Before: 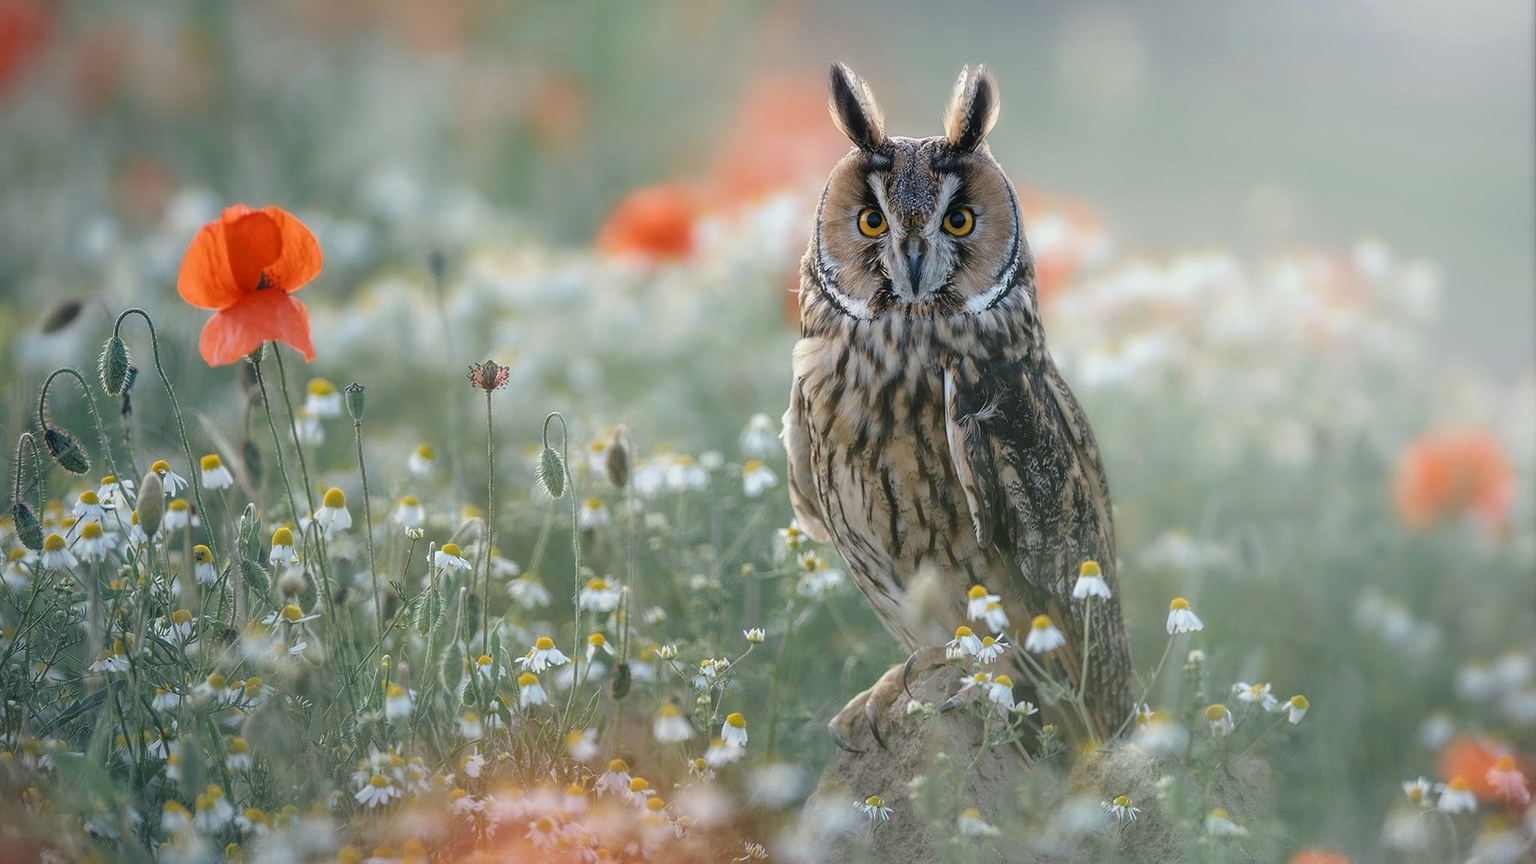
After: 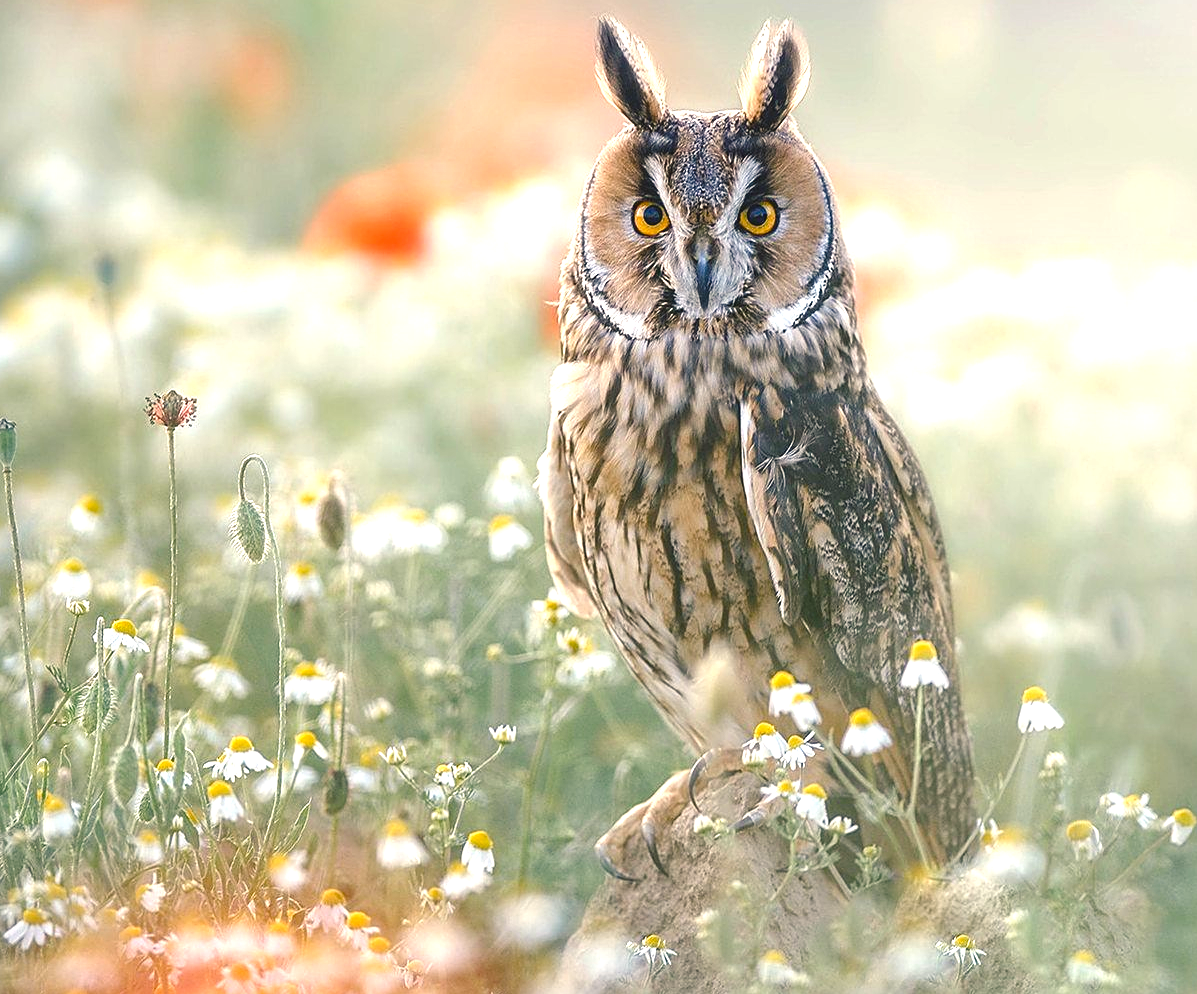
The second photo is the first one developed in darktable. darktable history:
sharpen: on, module defaults
exposure: exposure 0.999 EV, compensate highlight preservation false
local contrast: mode bilateral grid, contrast 10, coarseness 25, detail 110%, midtone range 0.2
crop and rotate: left 22.918%, top 5.629%, right 14.711%, bottom 2.247%
color balance rgb: shadows lift › chroma 2%, shadows lift › hue 247.2°, power › chroma 0.3%, power › hue 25.2°, highlights gain › chroma 3%, highlights gain › hue 60°, global offset › luminance 0.75%, perceptual saturation grading › global saturation 20%, perceptual saturation grading › highlights -20%, perceptual saturation grading › shadows 30%, global vibrance 20%
